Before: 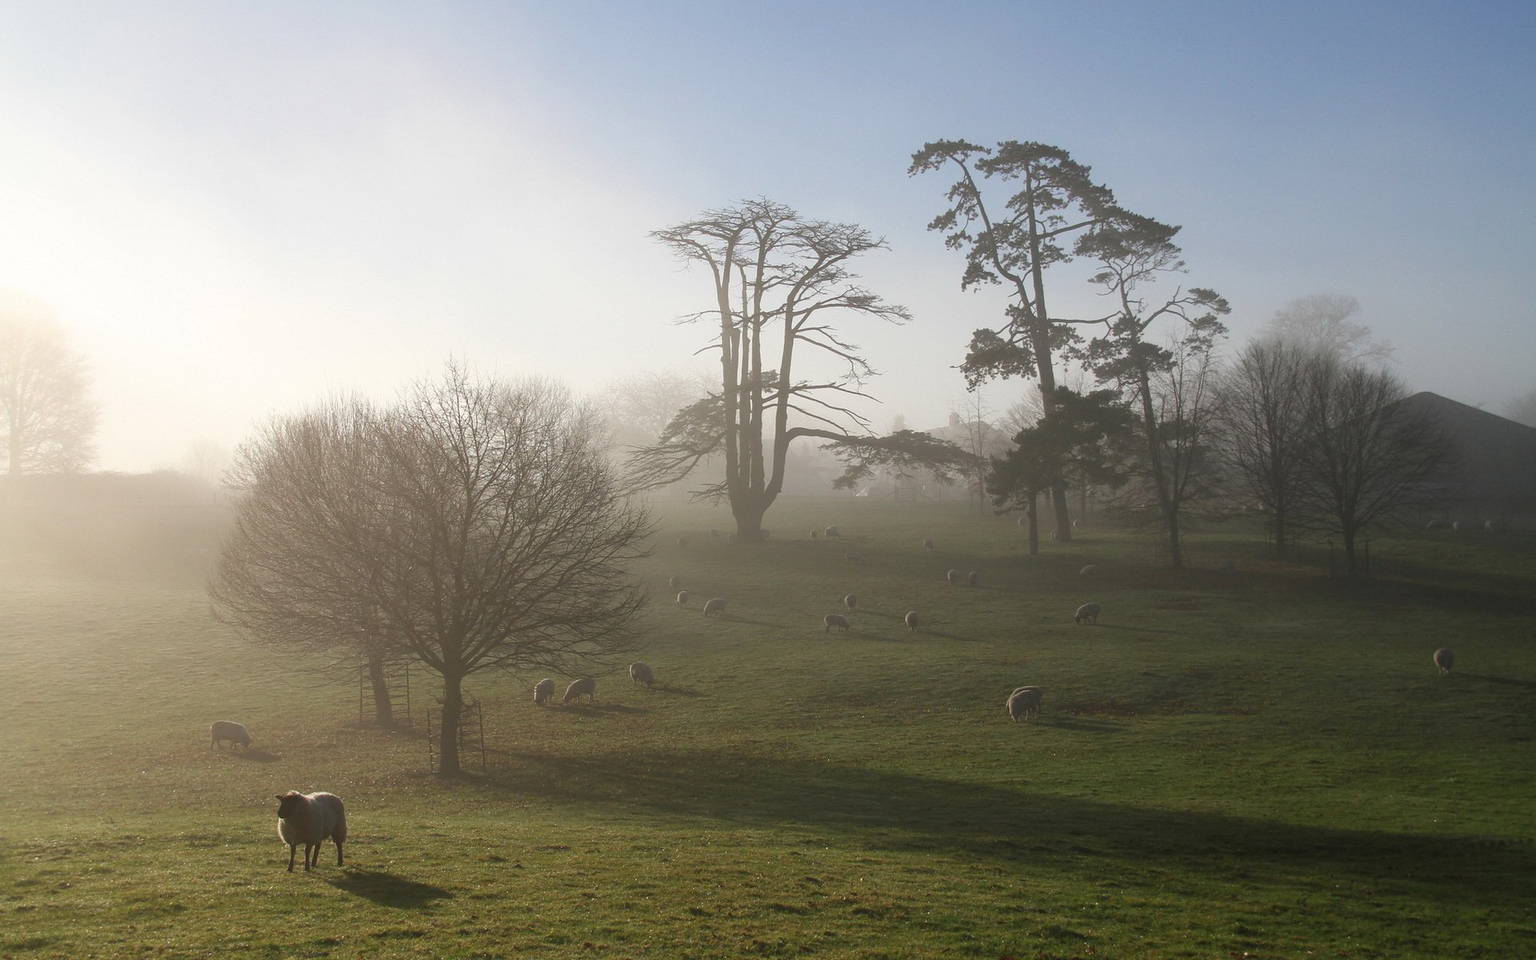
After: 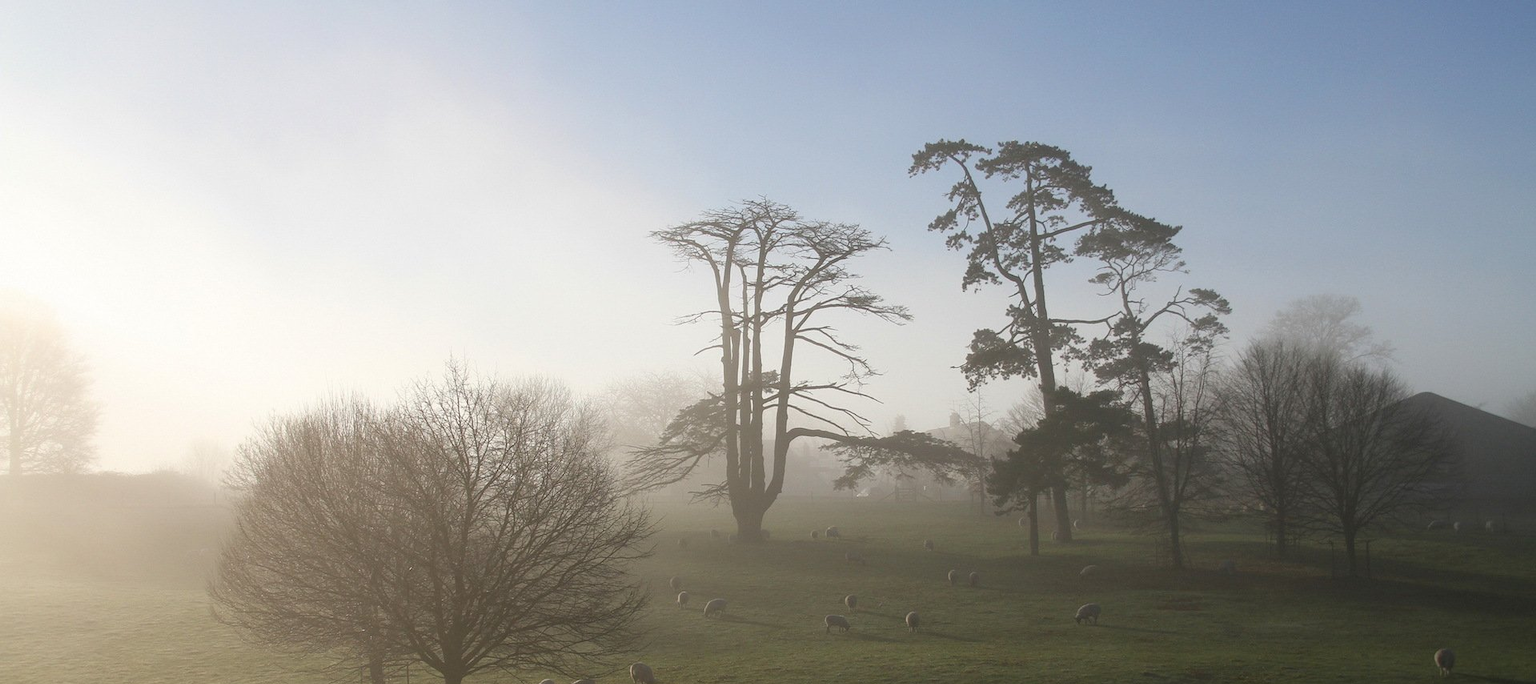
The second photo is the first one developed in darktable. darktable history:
crop: right 0%, bottom 28.725%
